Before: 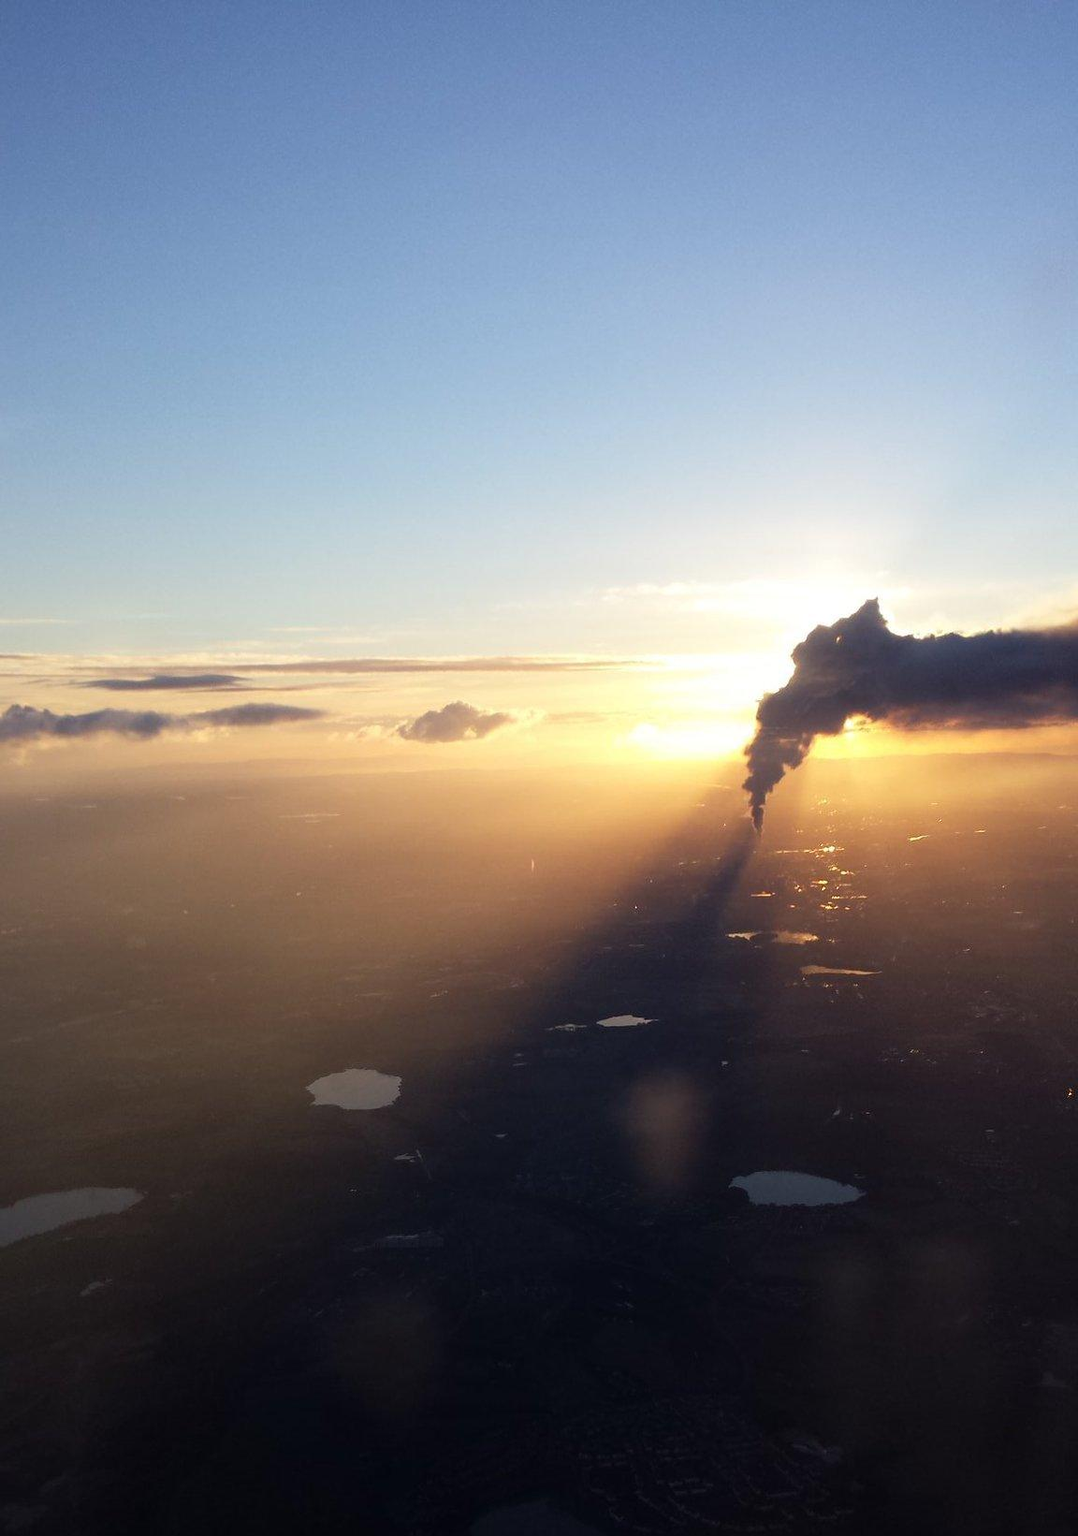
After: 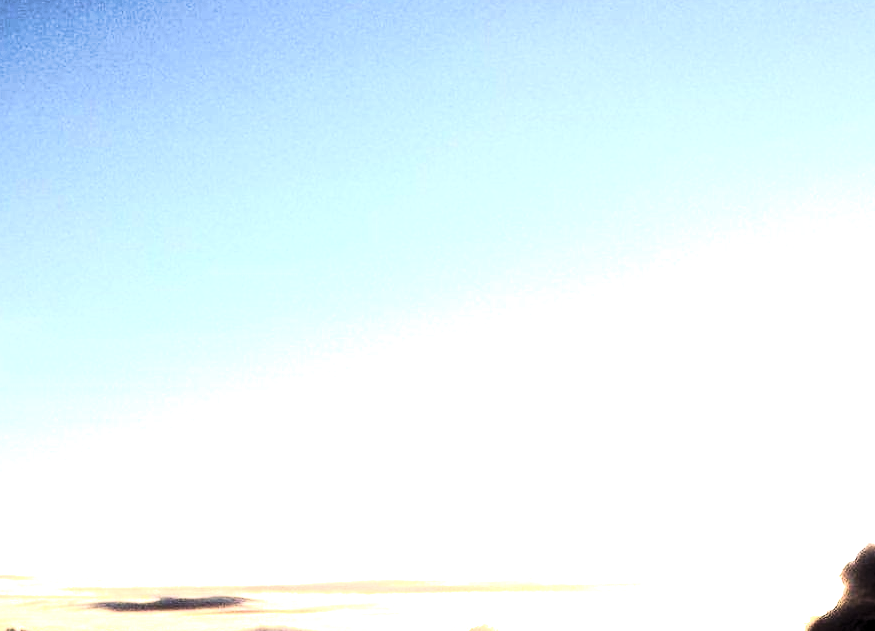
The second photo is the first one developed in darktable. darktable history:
velvia: strength 44.34%
levels: levels [0.129, 0.519, 0.867]
tone curve: curves: ch0 [(0, 0) (0.003, 0.011) (0.011, 0.014) (0.025, 0.018) (0.044, 0.023) (0.069, 0.028) (0.1, 0.031) (0.136, 0.039) (0.177, 0.056) (0.224, 0.081) (0.277, 0.129) (0.335, 0.188) (0.399, 0.256) (0.468, 0.367) (0.543, 0.514) (0.623, 0.684) (0.709, 0.785) (0.801, 0.846) (0.898, 0.884) (1, 1)], color space Lab, independent channels
tone equalizer: -8 EV -0.736 EV, -7 EV -0.679 EV, -6 EV -0.573 EV, -5 EV -0.371 EV, -3 EV 0.375 EV, -2 EV 0.6 EV, -1 EV 0.684 EV, +0 EV 0.745 EV, edges refinement/feathering 500, mask exposure compensation -1.57 EV, preserve details no
crop: left 0.565%, top 7.635%, right 23.164%, bottom 53.904%
